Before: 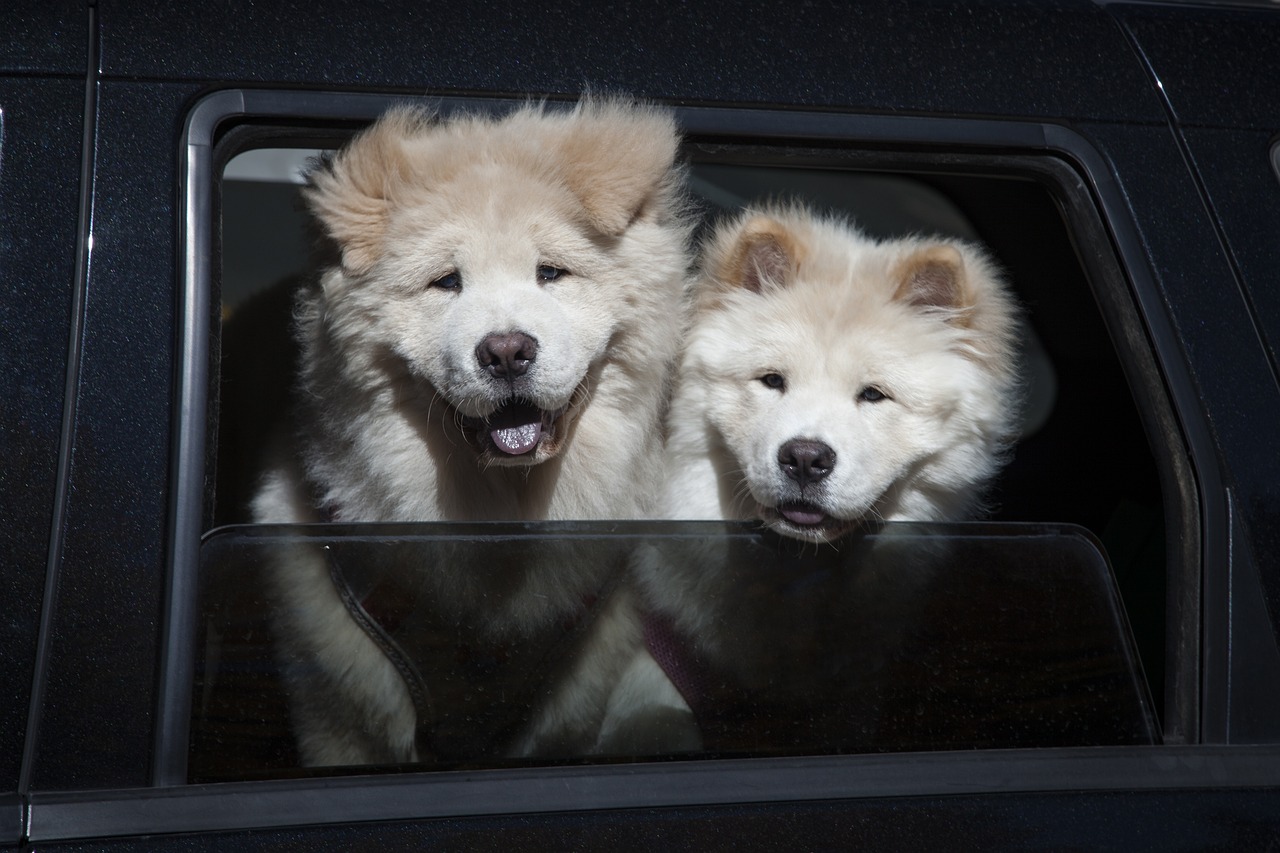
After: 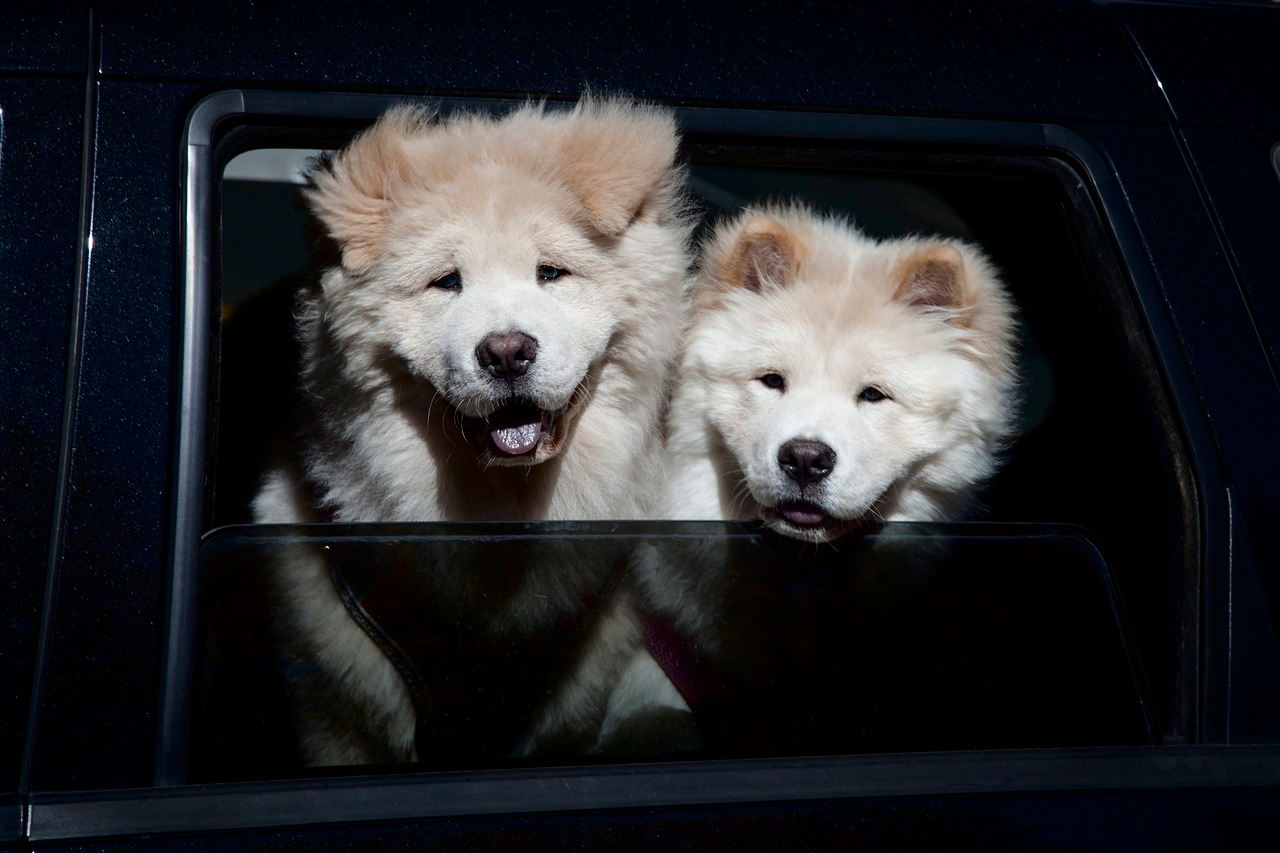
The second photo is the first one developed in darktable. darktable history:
exposure: black level correction 0.001, exposure 0.014 EV, compensate highlight preservation false
fill light: exposure -2 EV, width 8.6
